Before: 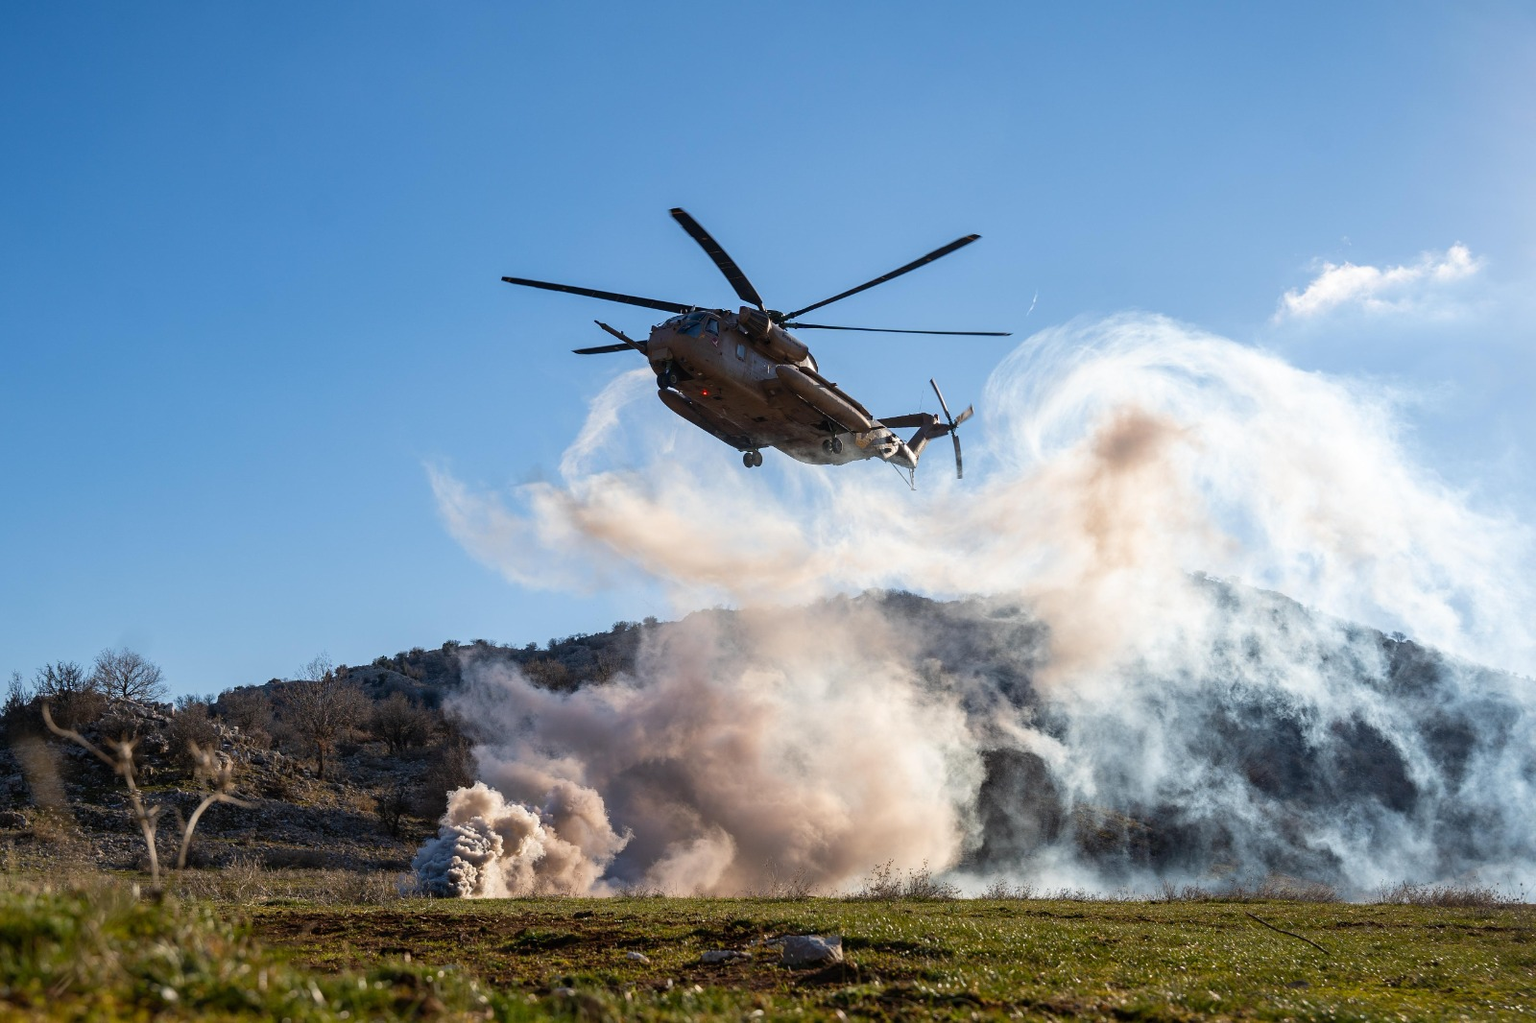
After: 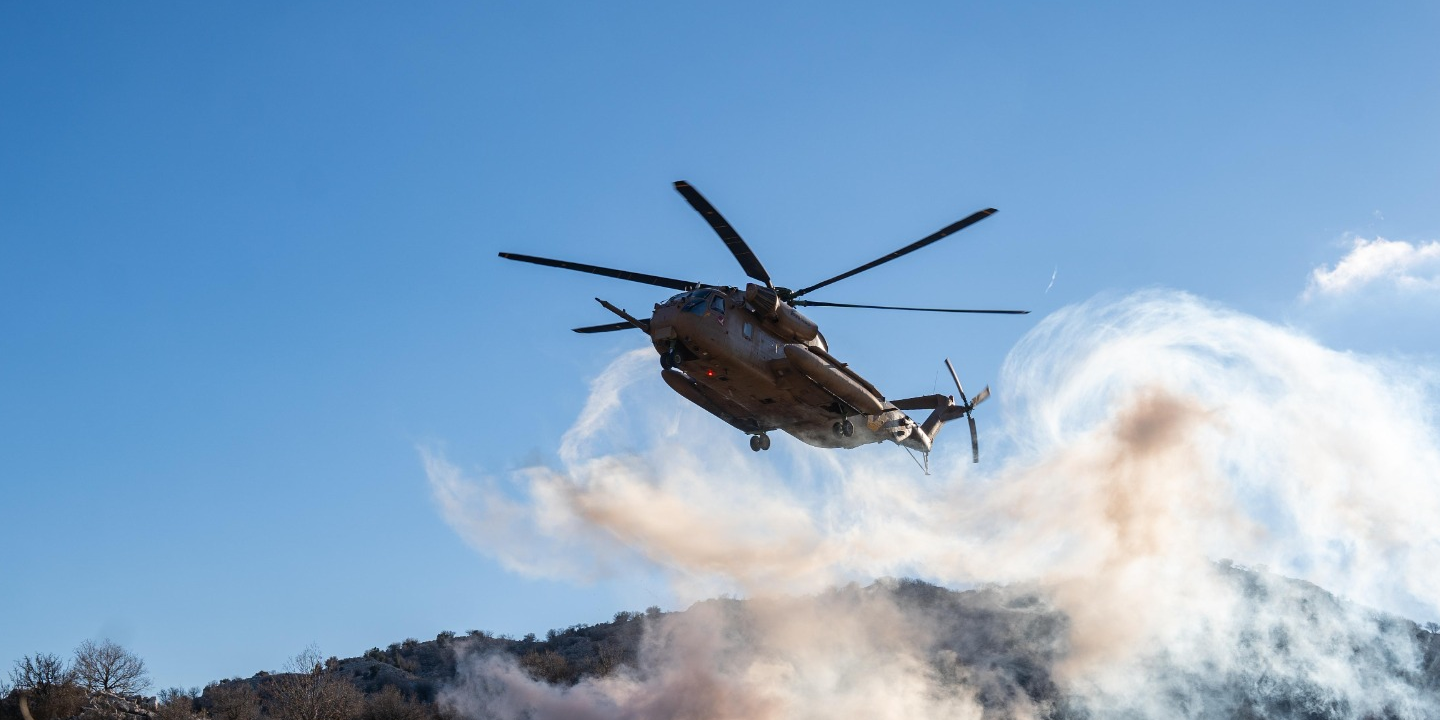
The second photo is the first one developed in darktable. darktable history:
crop: left 1.509%, top 3.452%, right 7.696%, bottom 28.452%
exposure: compensate highlight preservation false
